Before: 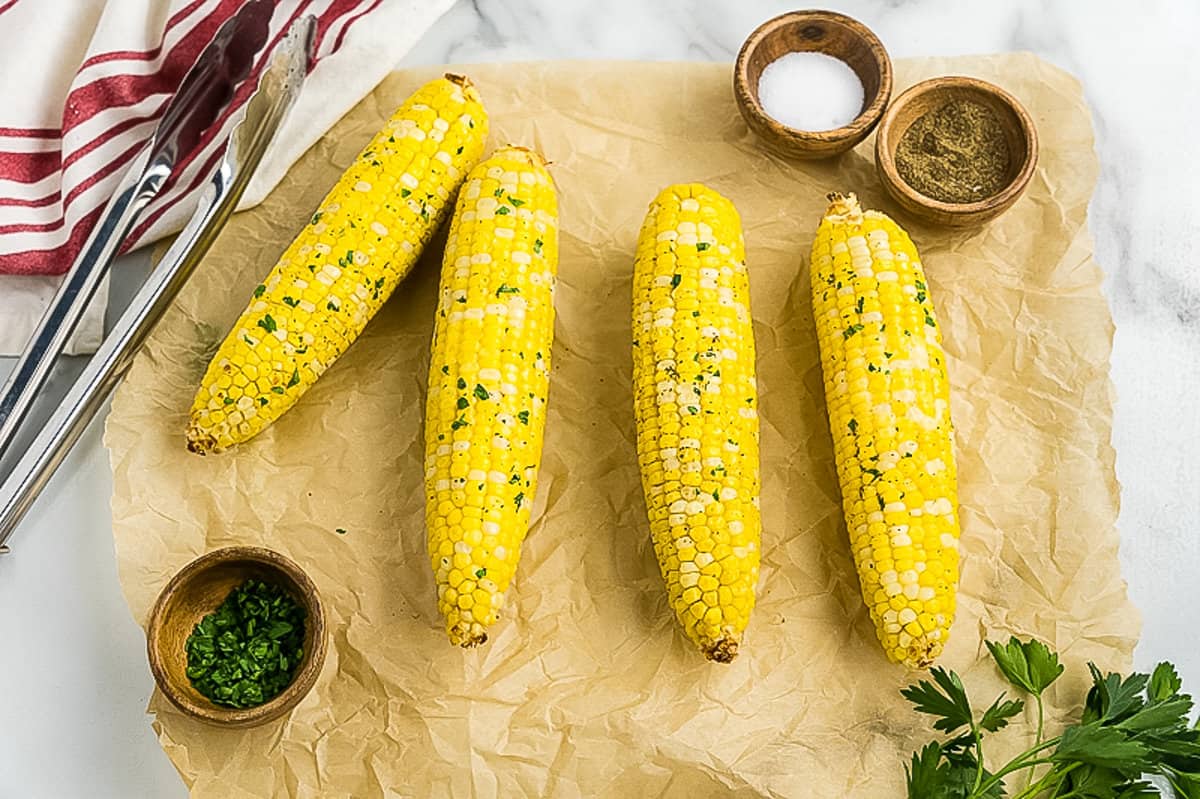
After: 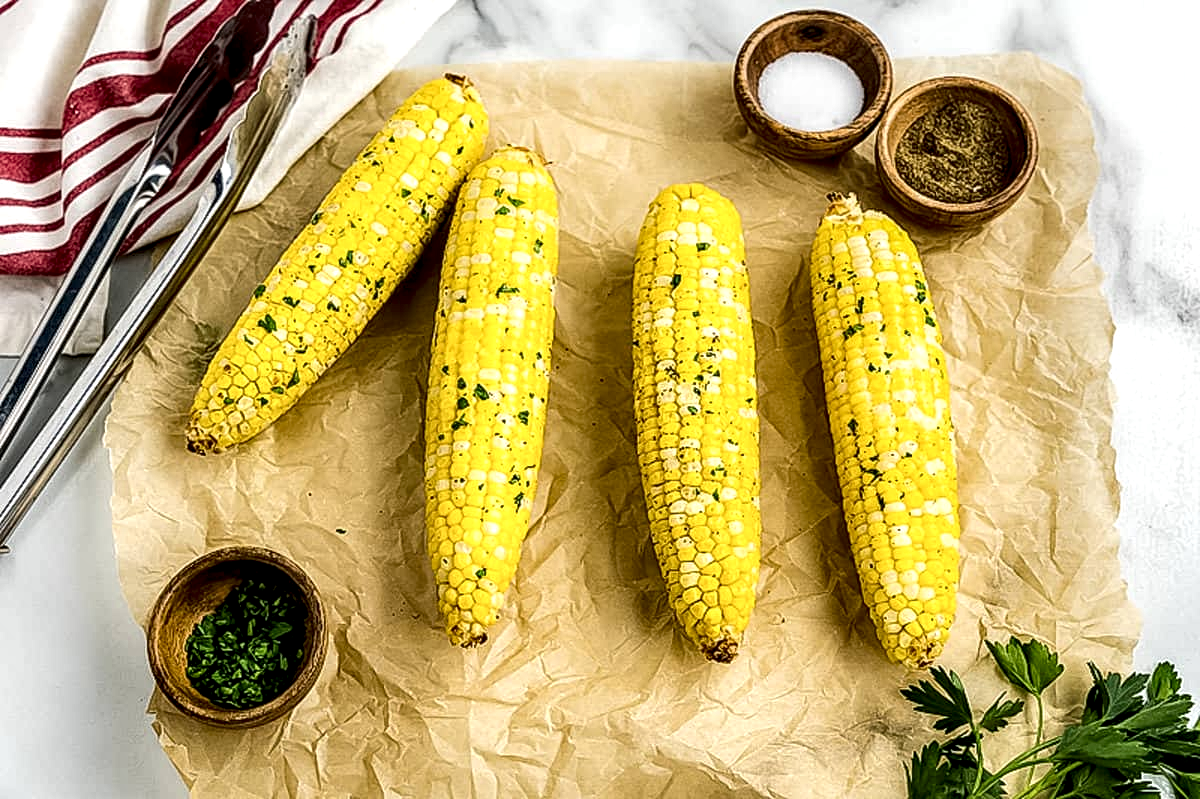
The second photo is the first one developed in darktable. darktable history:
local contrast: highlights 81%, shadows 57%, detail 174%, midtone range 0.596
